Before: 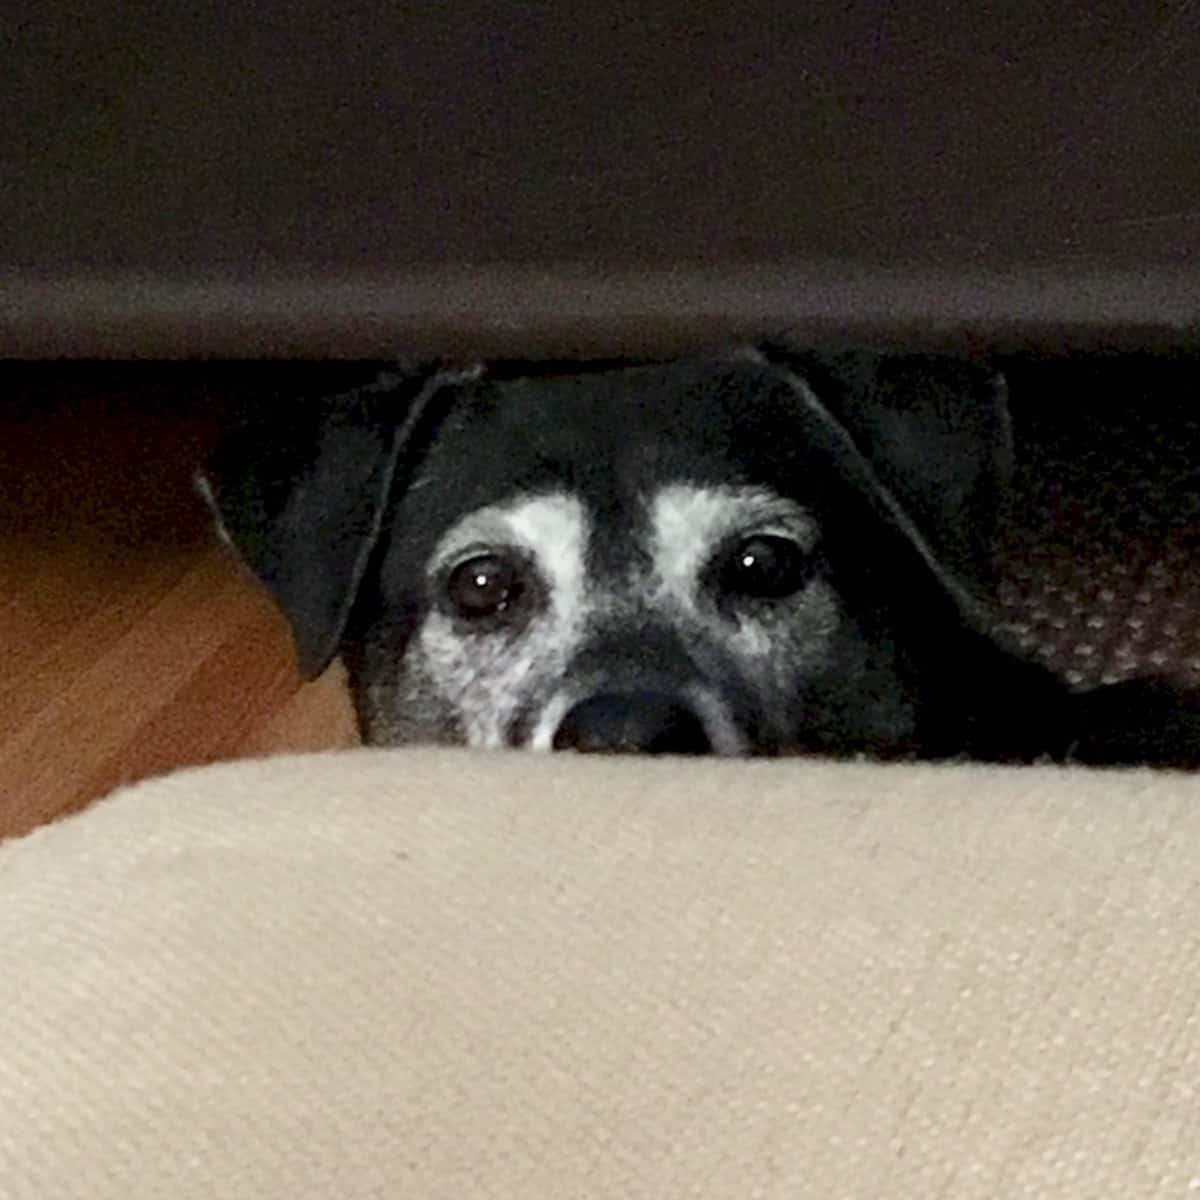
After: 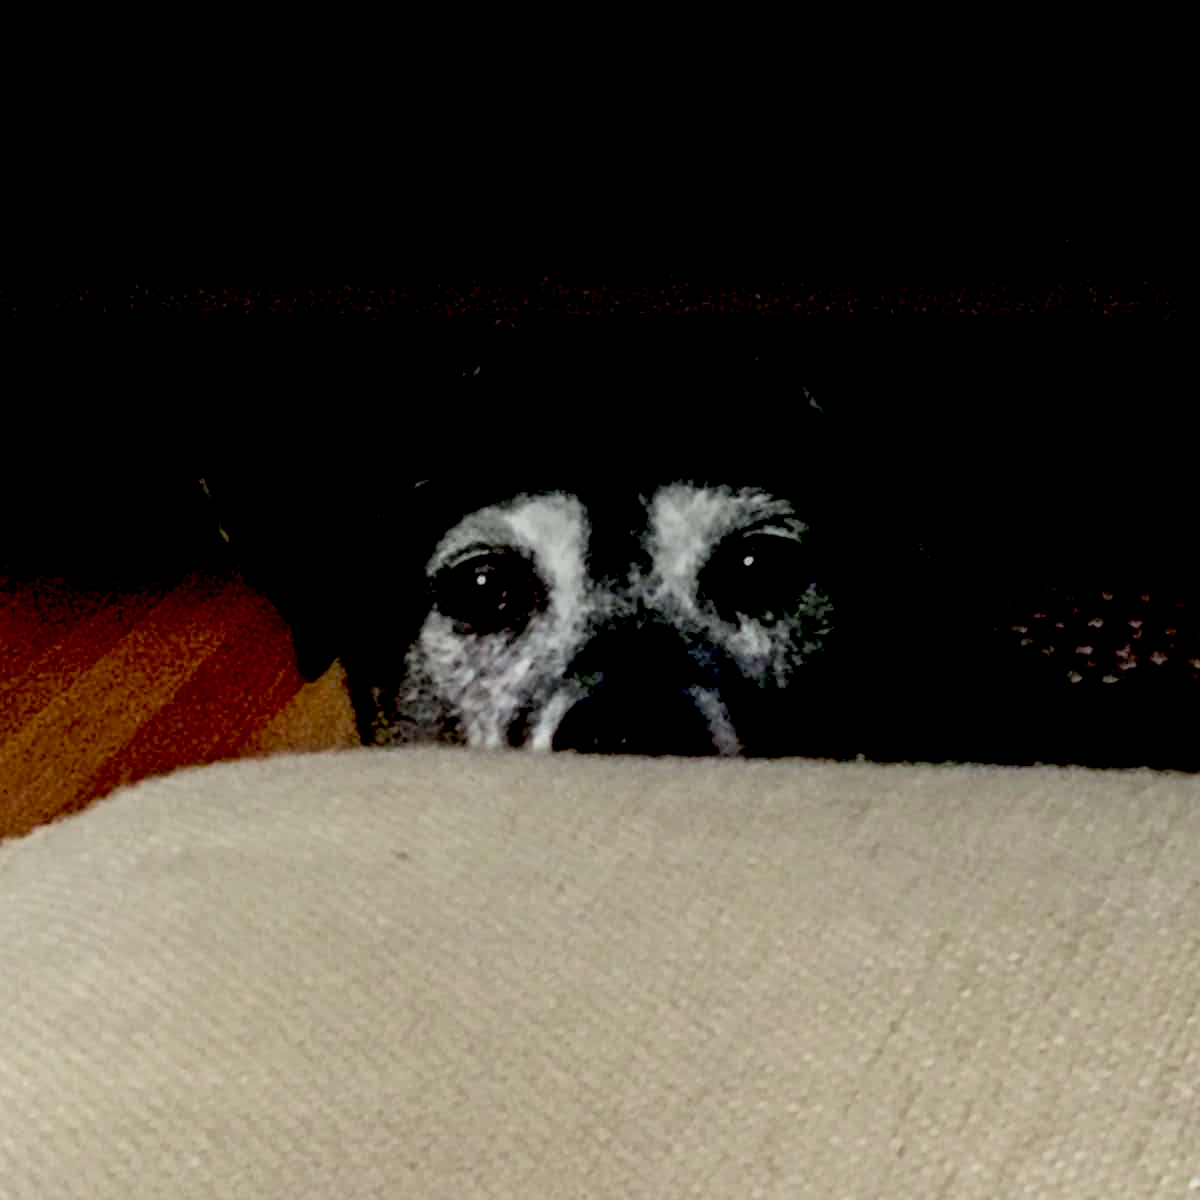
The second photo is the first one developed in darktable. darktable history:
exposure: black level correction 0.055, exposure -0.036 EV, compensate exposure bias true, compensate highlight preservation false
local contrast: on, module defaults
